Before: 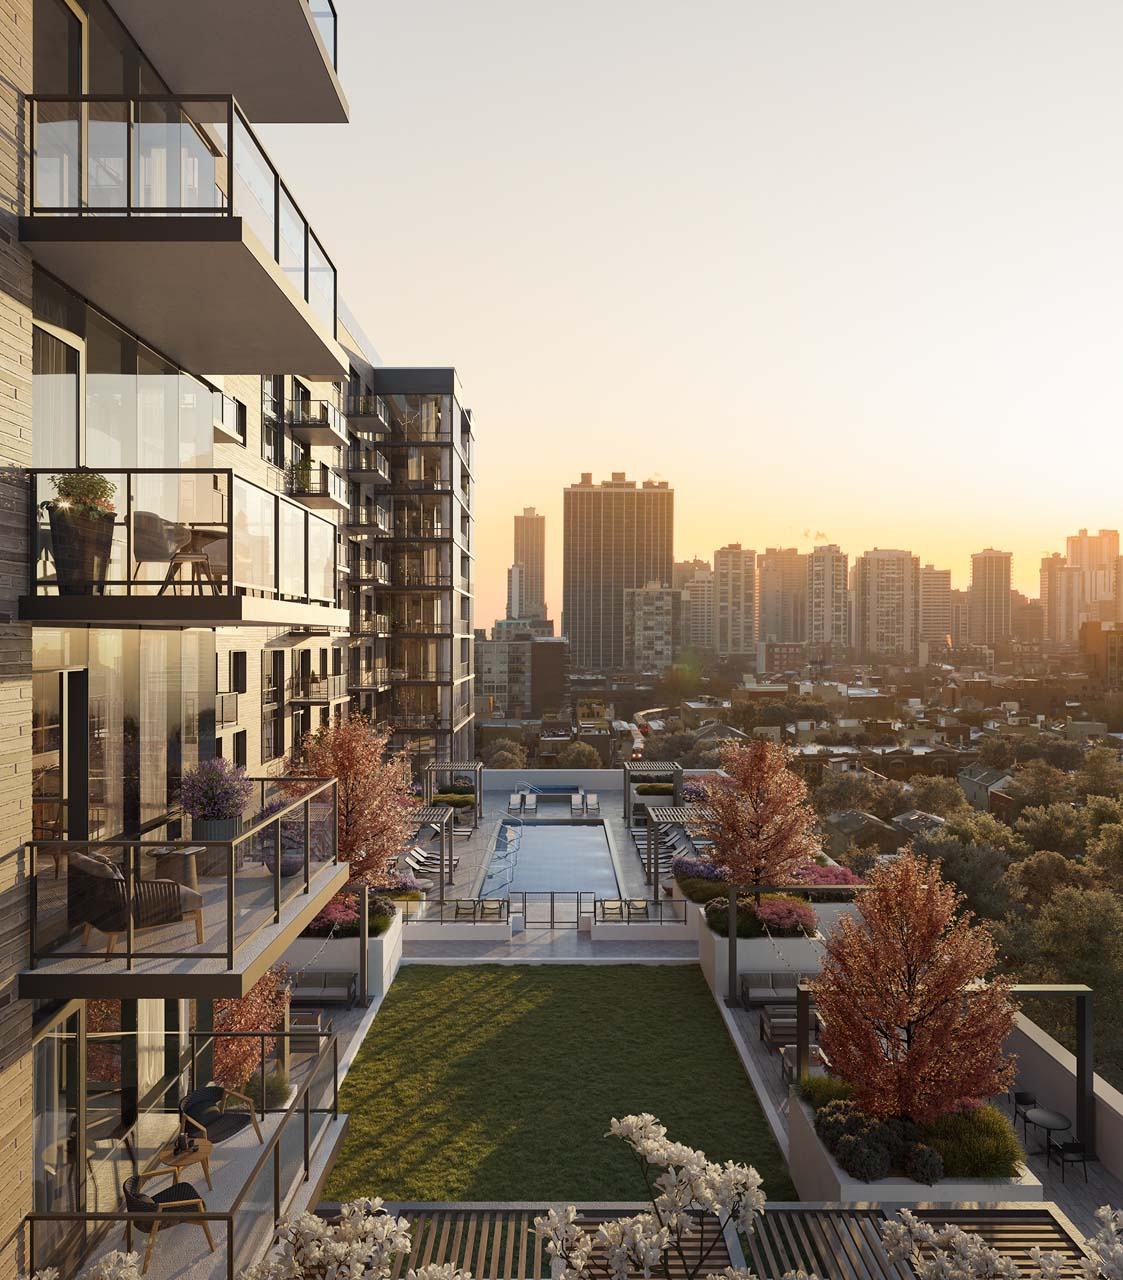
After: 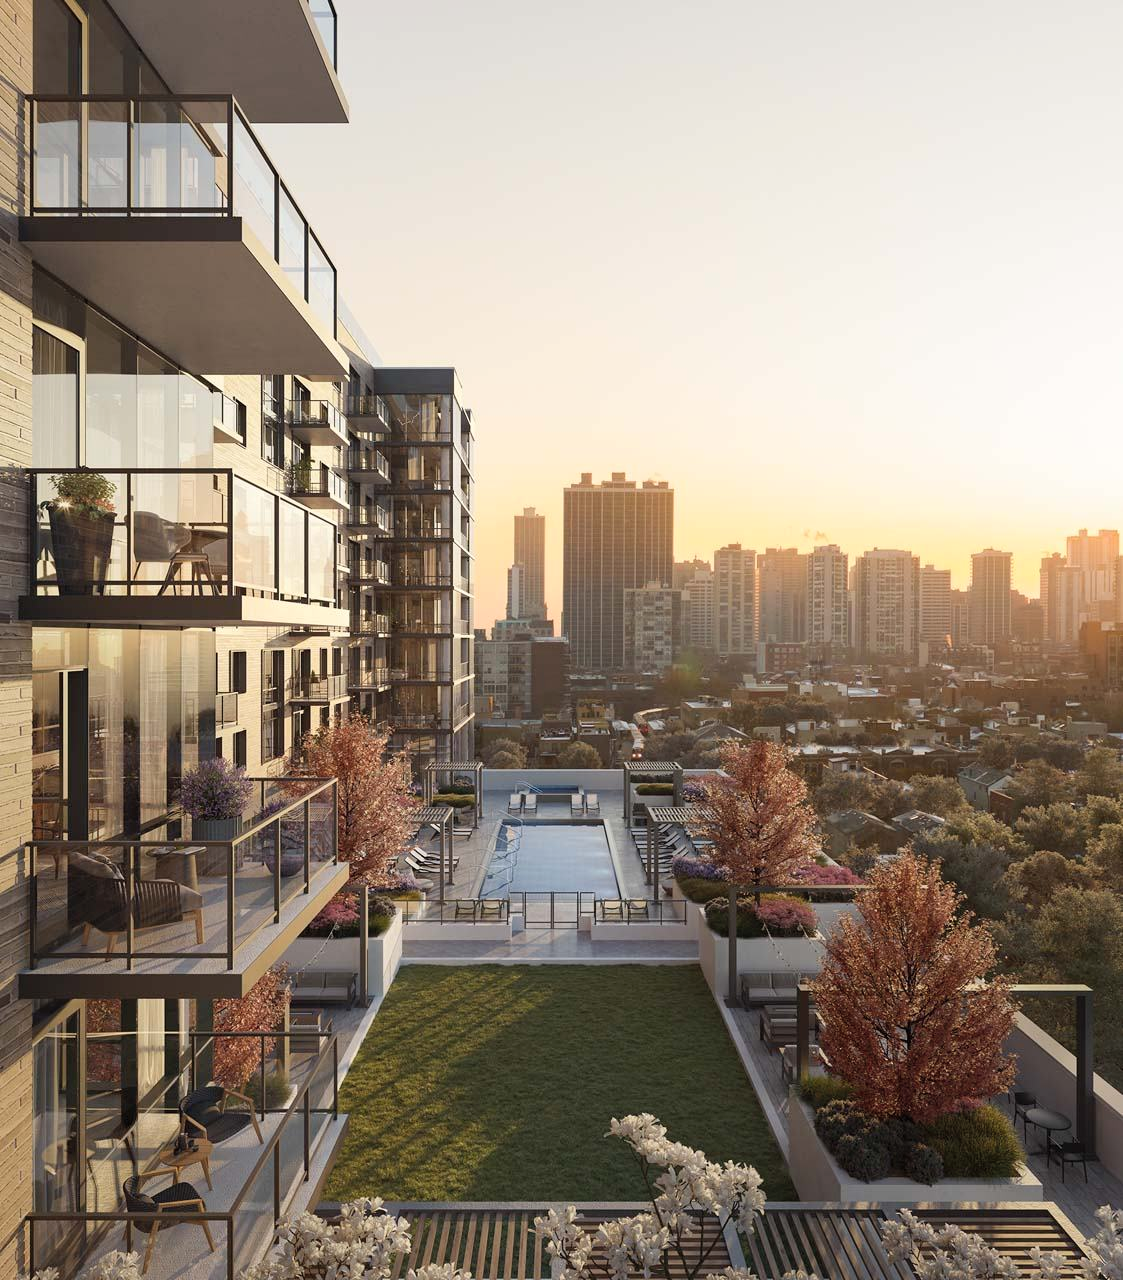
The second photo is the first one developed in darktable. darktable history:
contrast brightness saturation: contrast 0.05, brightness 0.066, saturation 0.005
